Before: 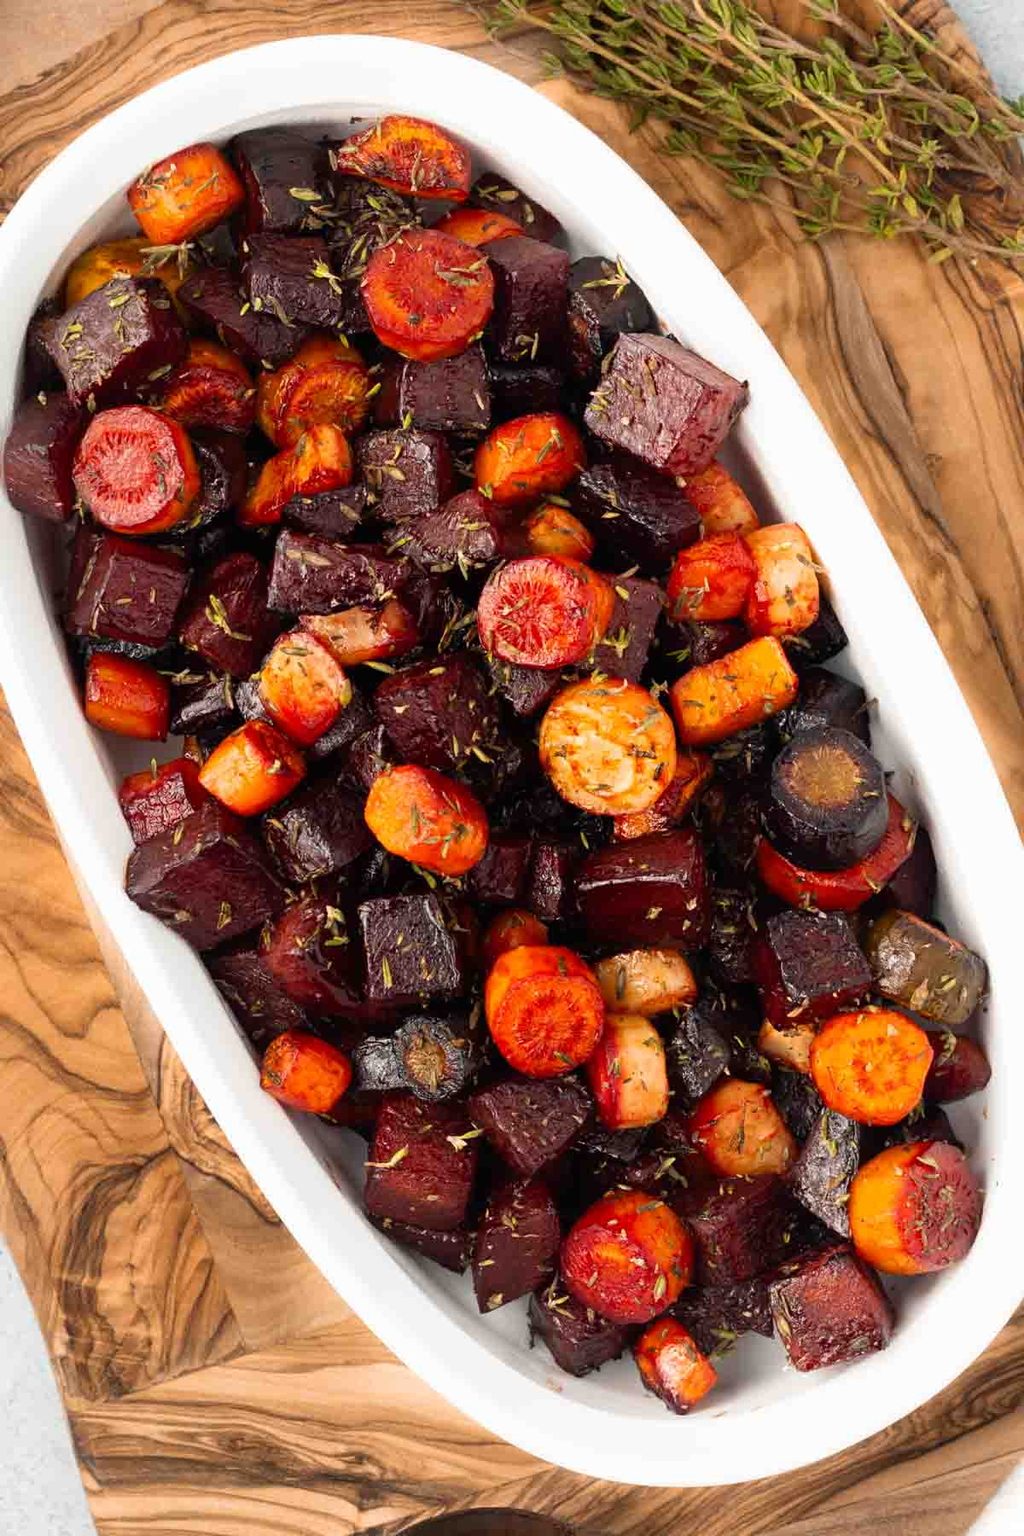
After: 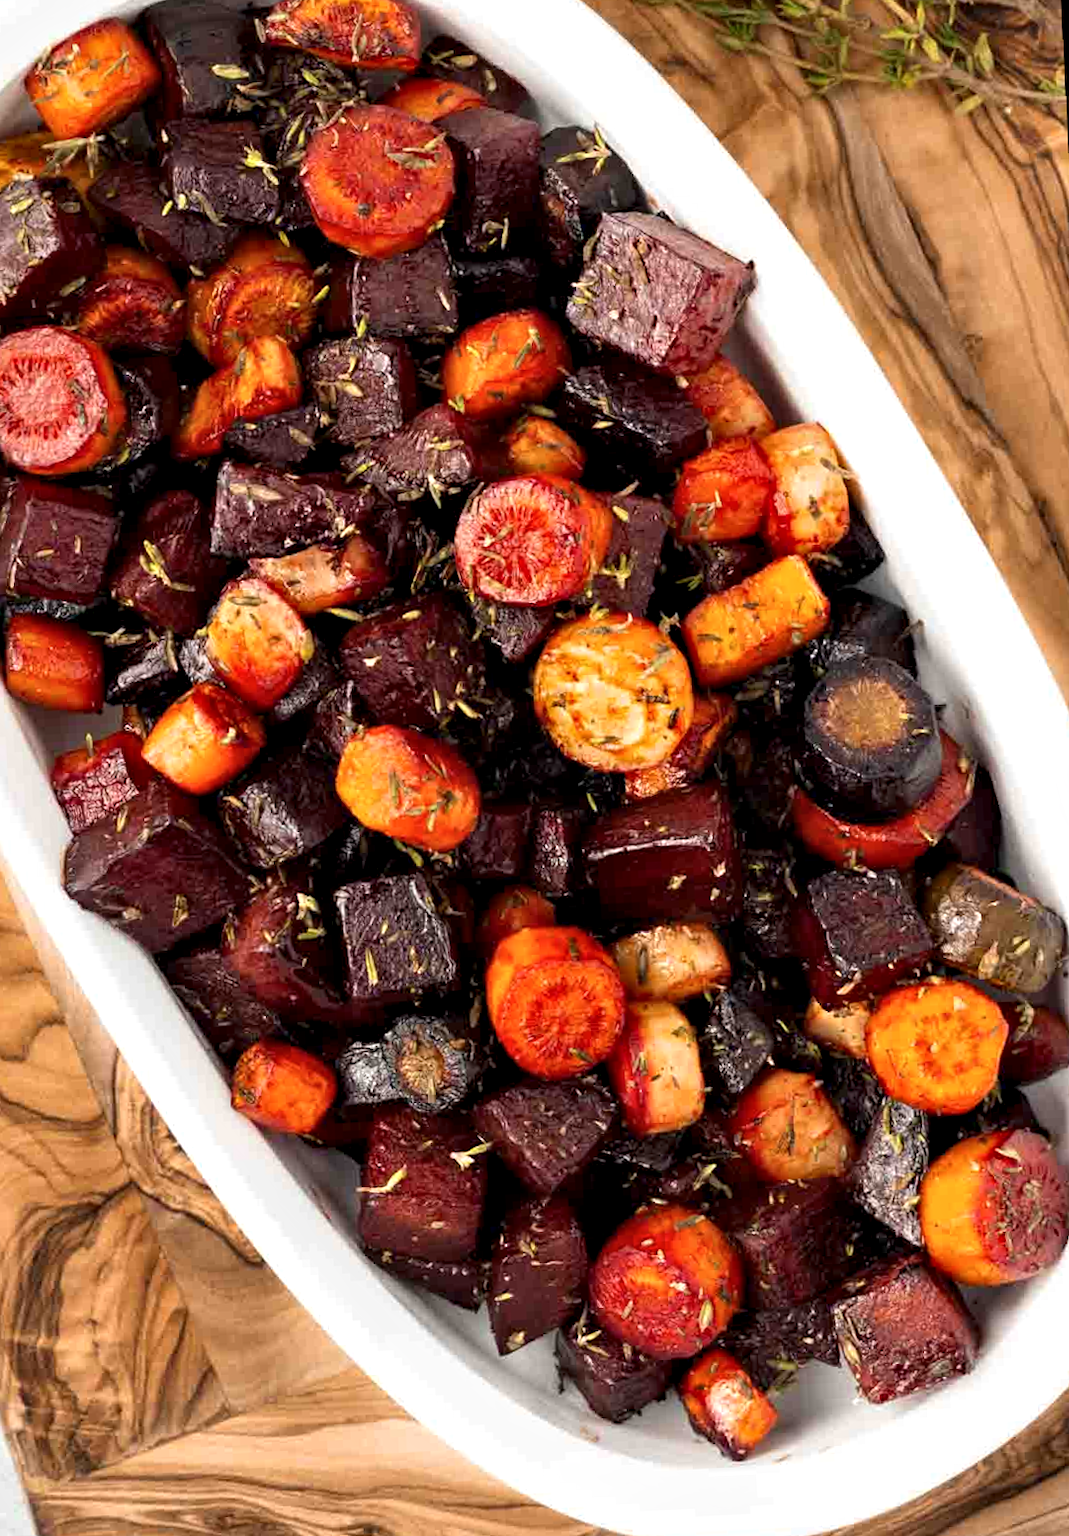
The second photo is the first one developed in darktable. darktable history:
contrast equalizer: y [[0.531, 0.548, 0.559, 0.557, 0.544, 0.527], [0.5 ×6], [0.5 ×6], [0 ×6], [0 ×6]]
rotate and perspective: rotation -1°, crop left 0.011, crop right 0.989, crop top 0.025, crop bottom 0.975
crop and rotate: angle 1.96°, left 5.673%, top 5.673%
